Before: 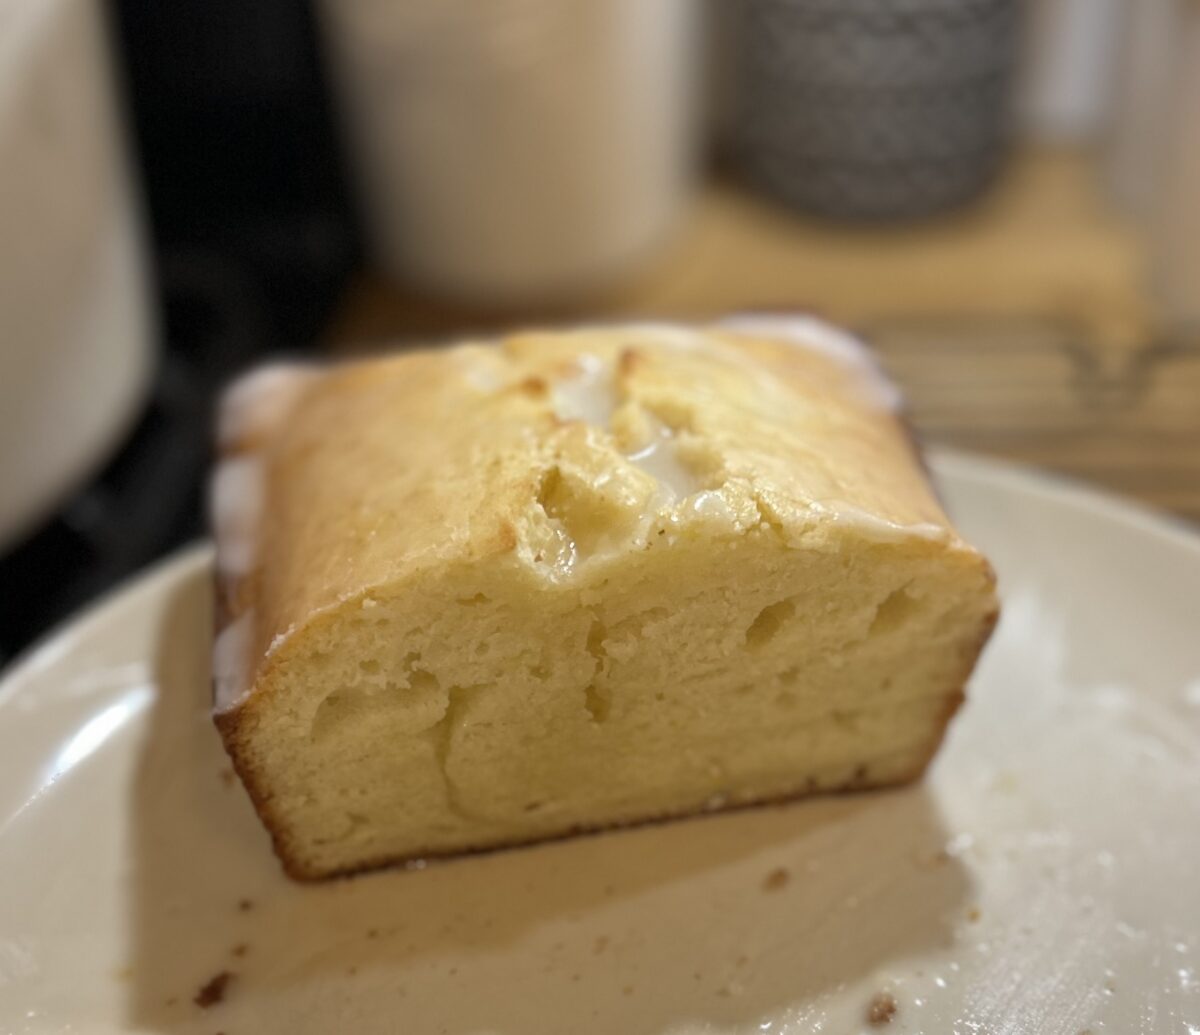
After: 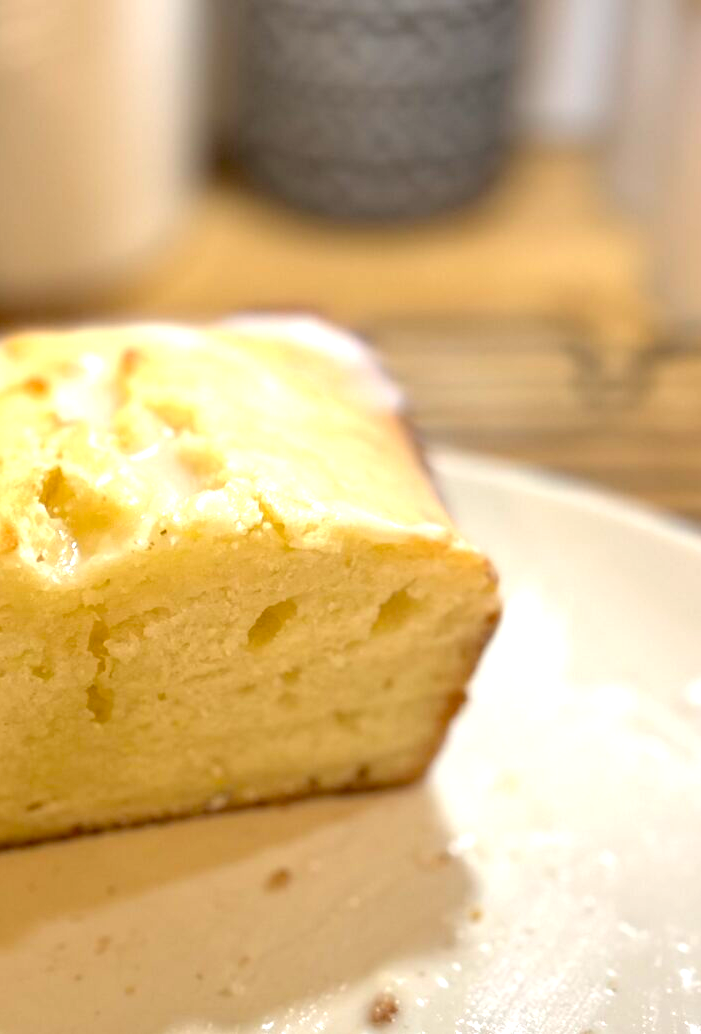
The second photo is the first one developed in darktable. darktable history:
exposure: black level correction 0.008, exposure 0.968 EV, compensate highlight preservation false
crop: left 41.519%
